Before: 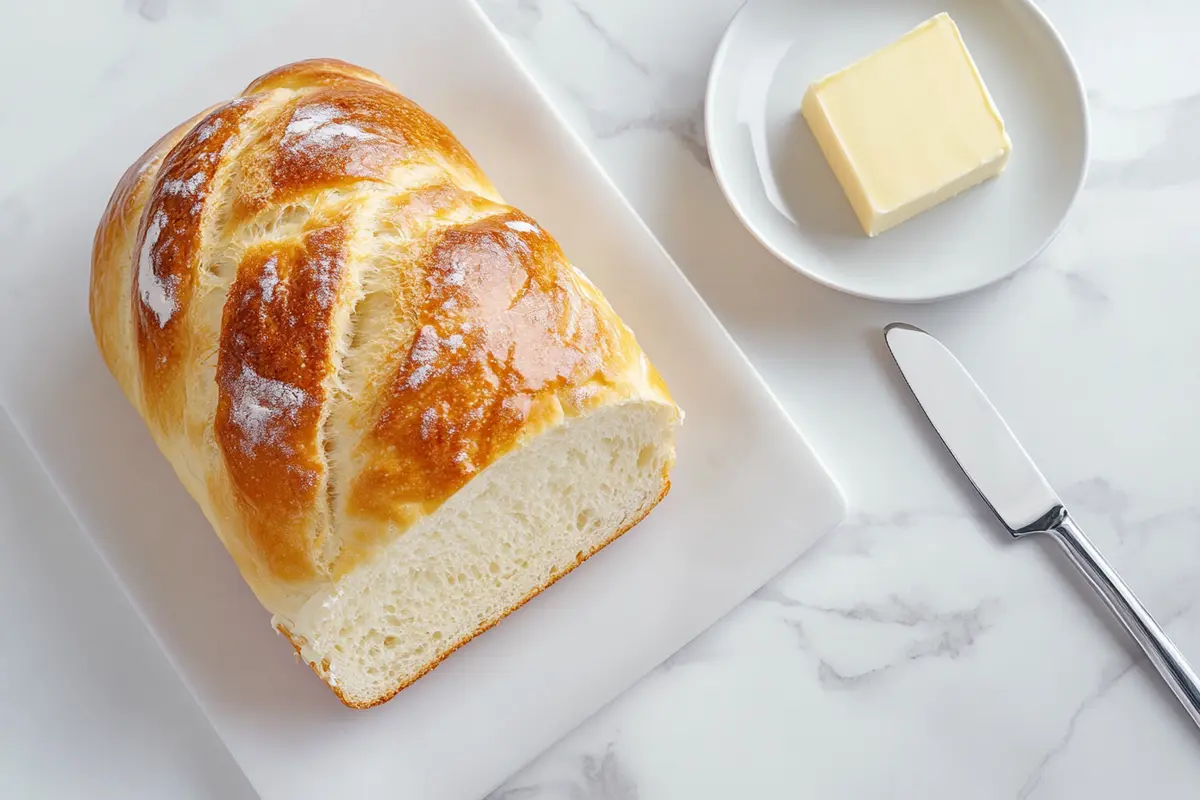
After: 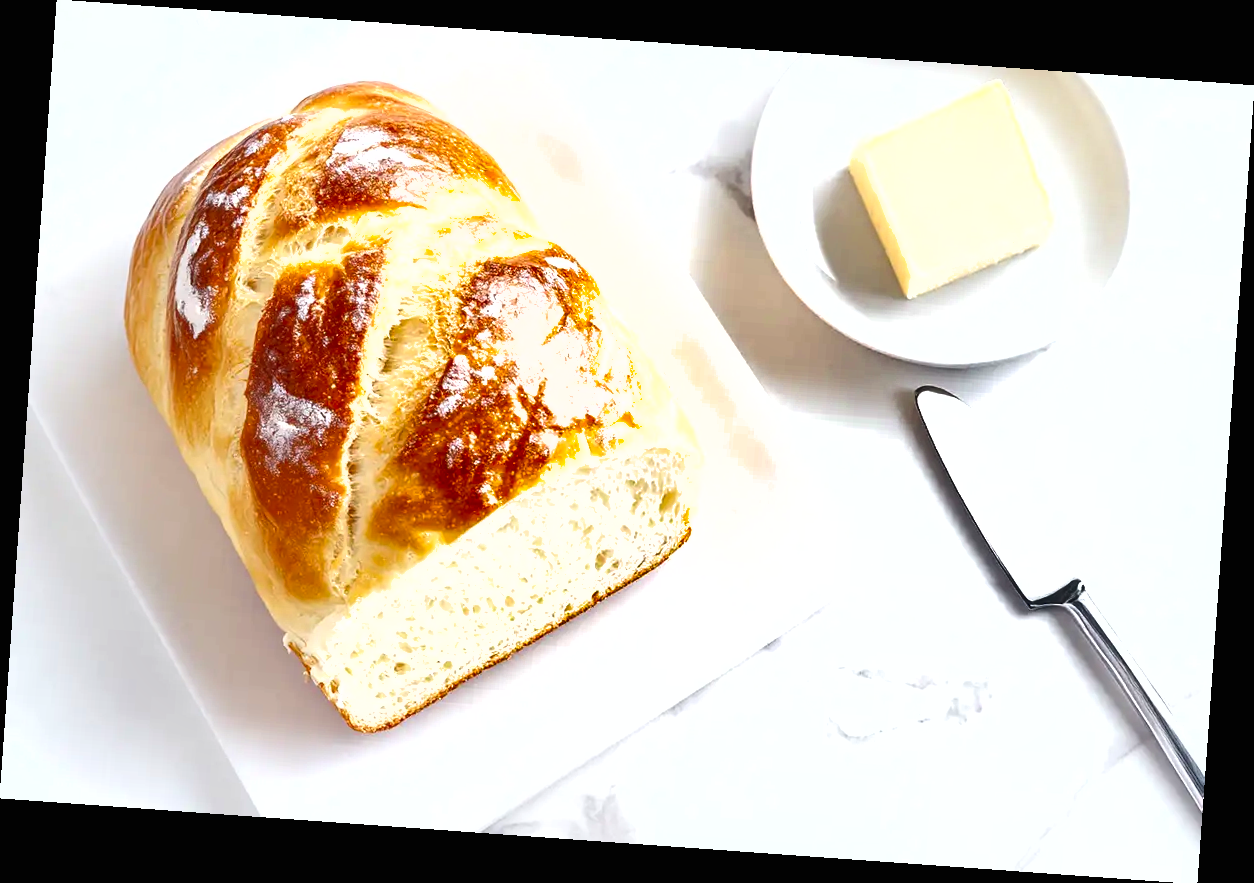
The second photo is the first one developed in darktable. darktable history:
exposure: black level correction 0, exposure 0.9 EV, compensate highlight preservation false
rotate and perspective: rotation 4.1°, automatic cropping off
shadows and highlights: radius 108.52, shadows 23.73, highlights -59.32, low approximation 0.01, soften with gaussian
